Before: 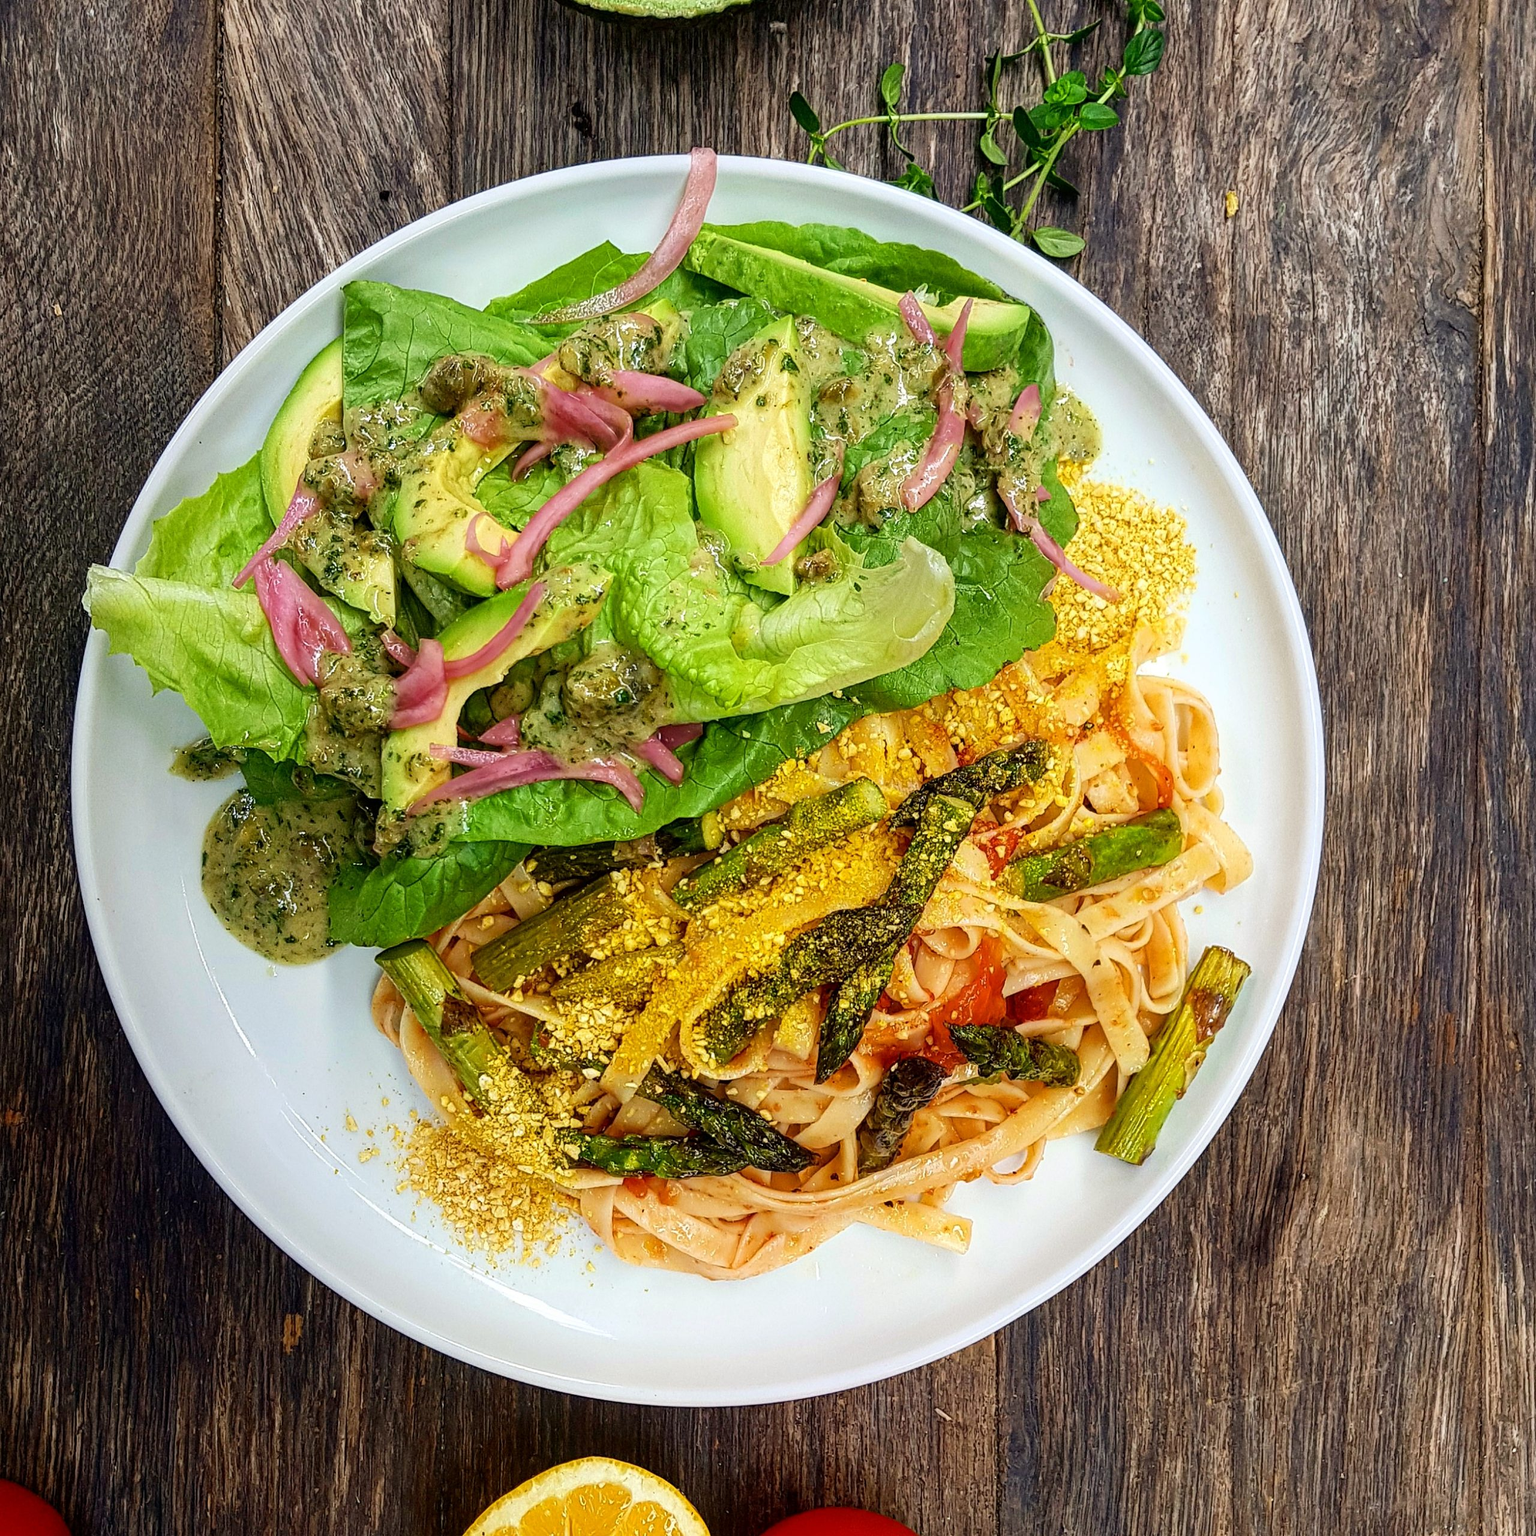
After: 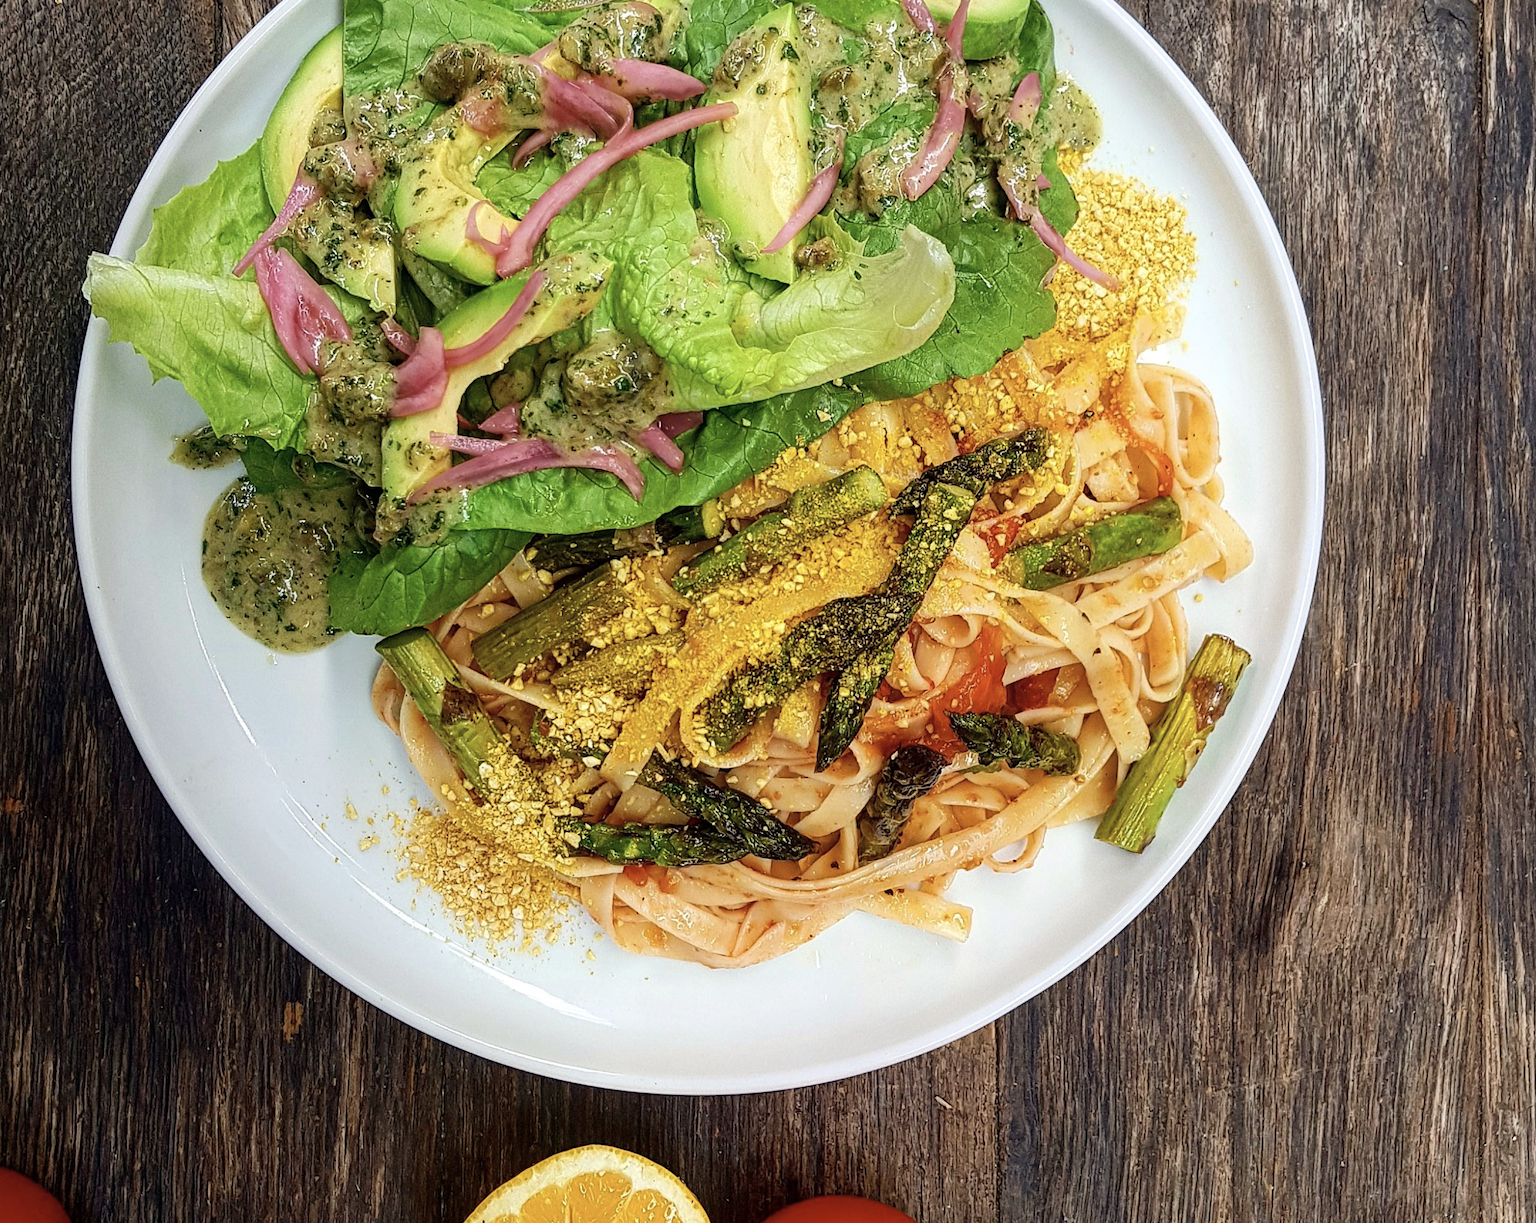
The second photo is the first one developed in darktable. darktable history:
crop and rotate: top 20.324%
color correction: highlights b* 0.039, saturation 0.812
tone equalizer: edges refinement/feathering 500, mask exposure compensation -1.57 EV, preserve details no
